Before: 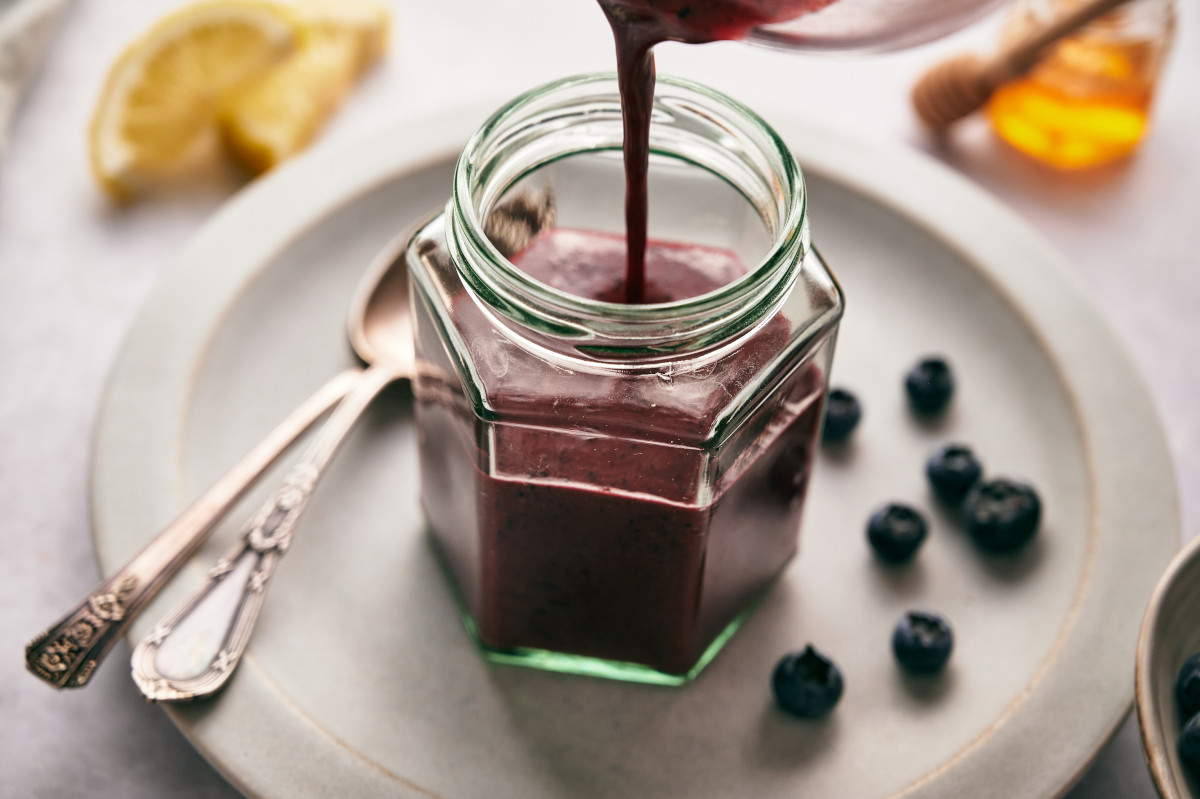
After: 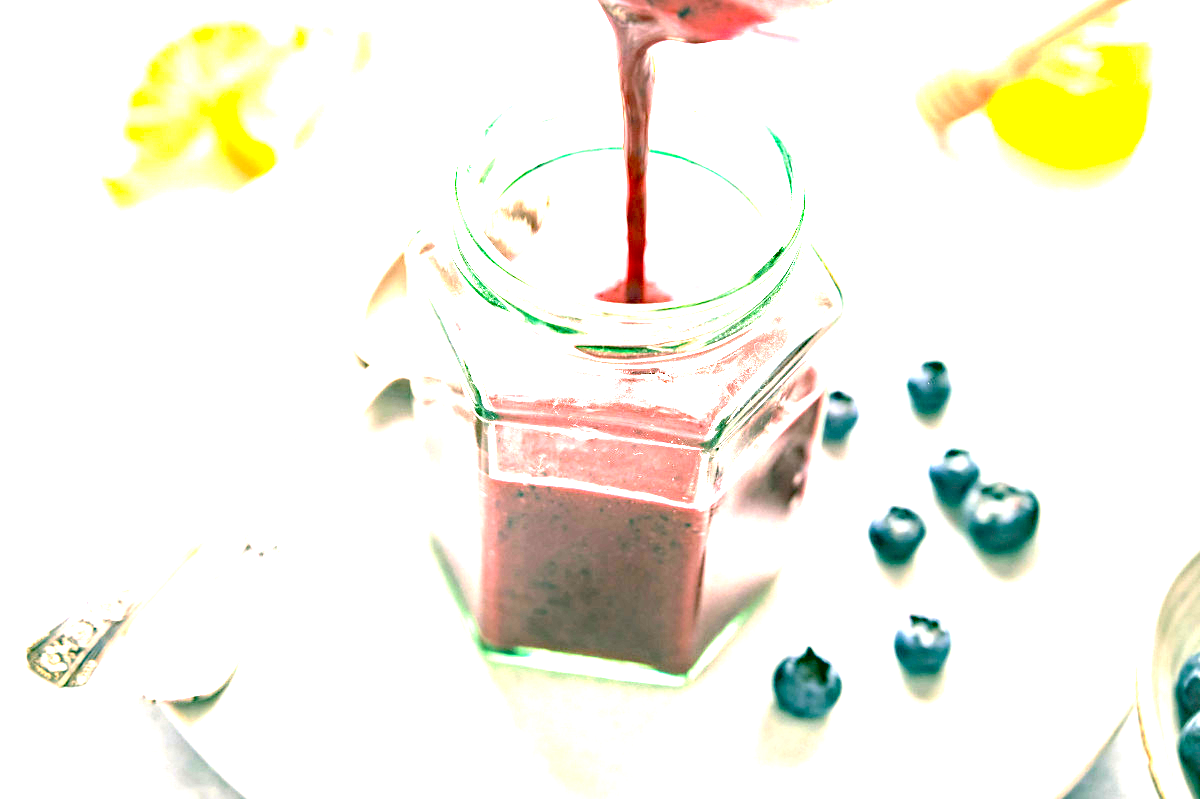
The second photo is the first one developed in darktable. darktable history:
exposure: black level correction 0, exposure 4.089 EV, compensate highlight preservation false
haze removal: compatibility mode true, adaptive false
contrast brightness saturation: contrast 0.045, brightness 0.066, saturation 0.007
